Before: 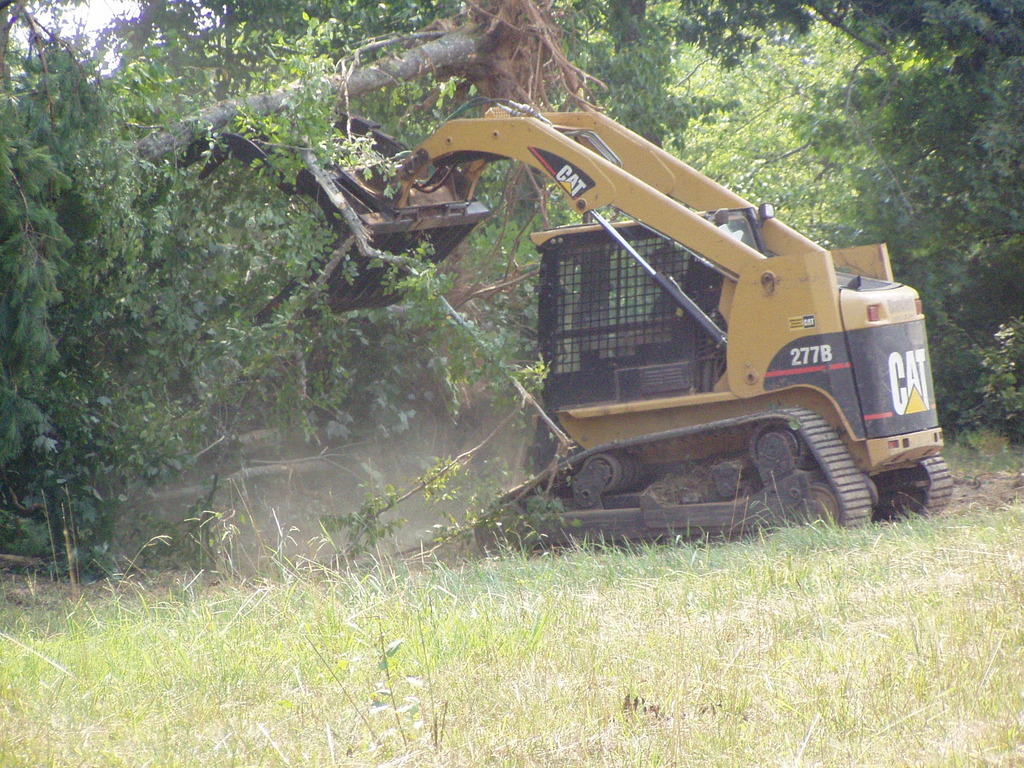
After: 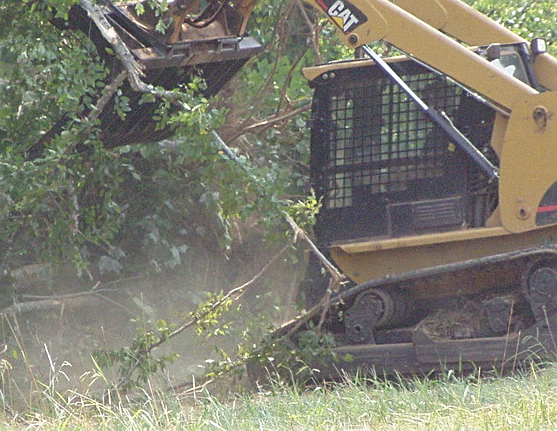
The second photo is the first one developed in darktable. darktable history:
sharpen: on, module defaults
tone equalizer: -7 EV 0.135 EV
crop and rotate: left 22.295%, top 21.566%, right 23.215%, bottom 22.184%
